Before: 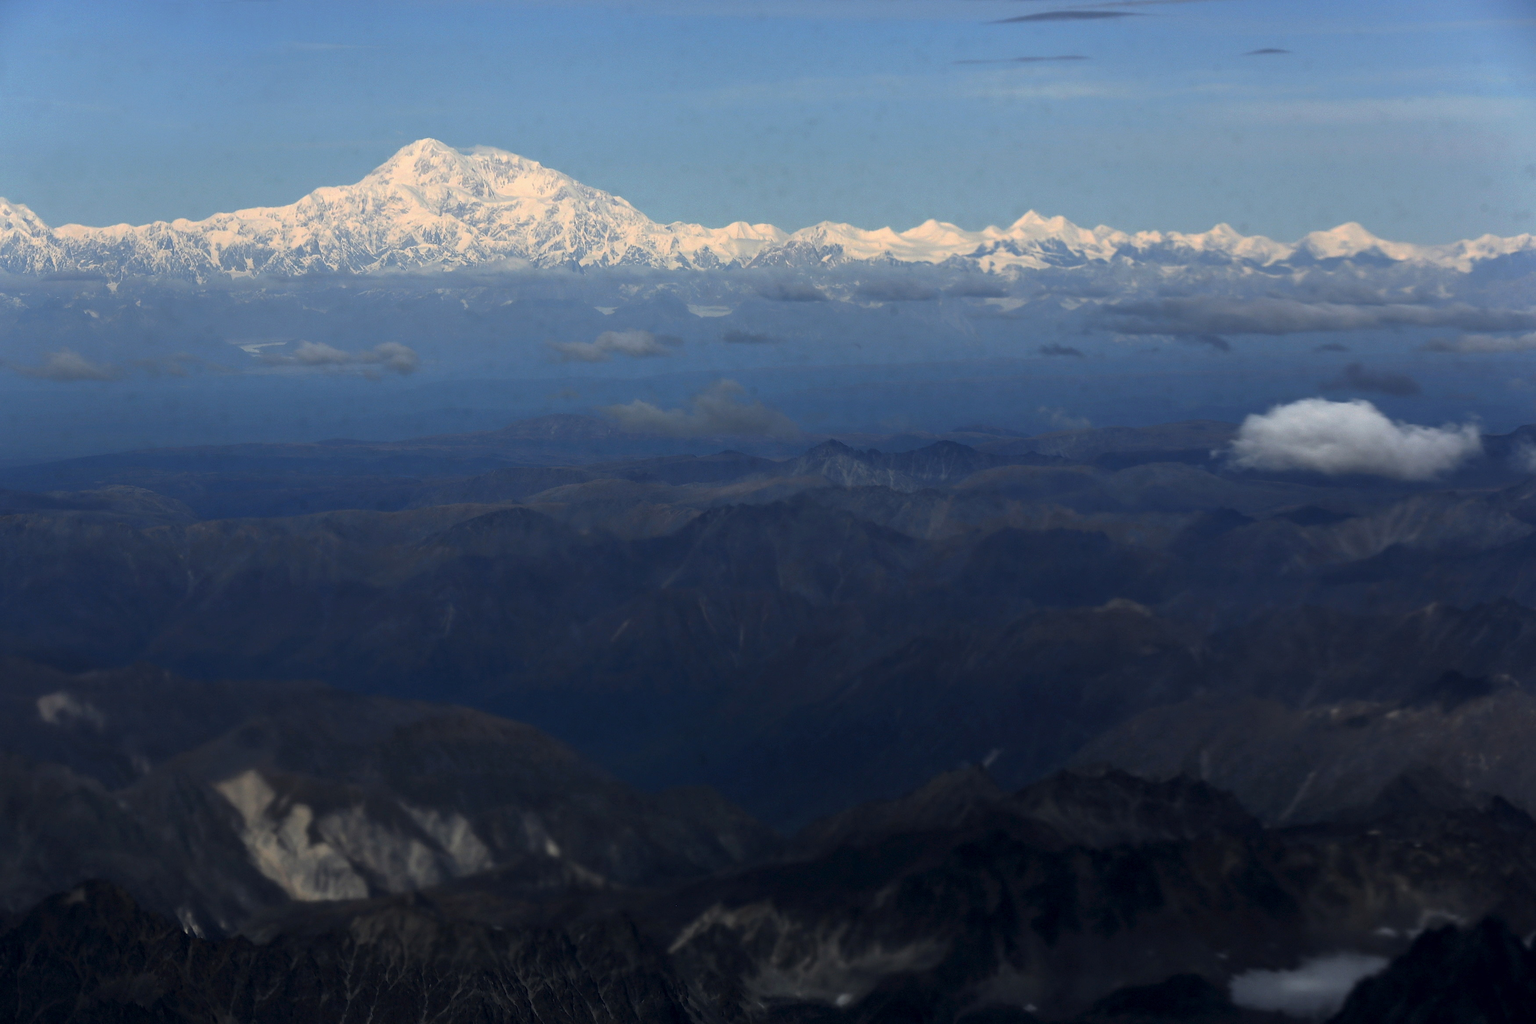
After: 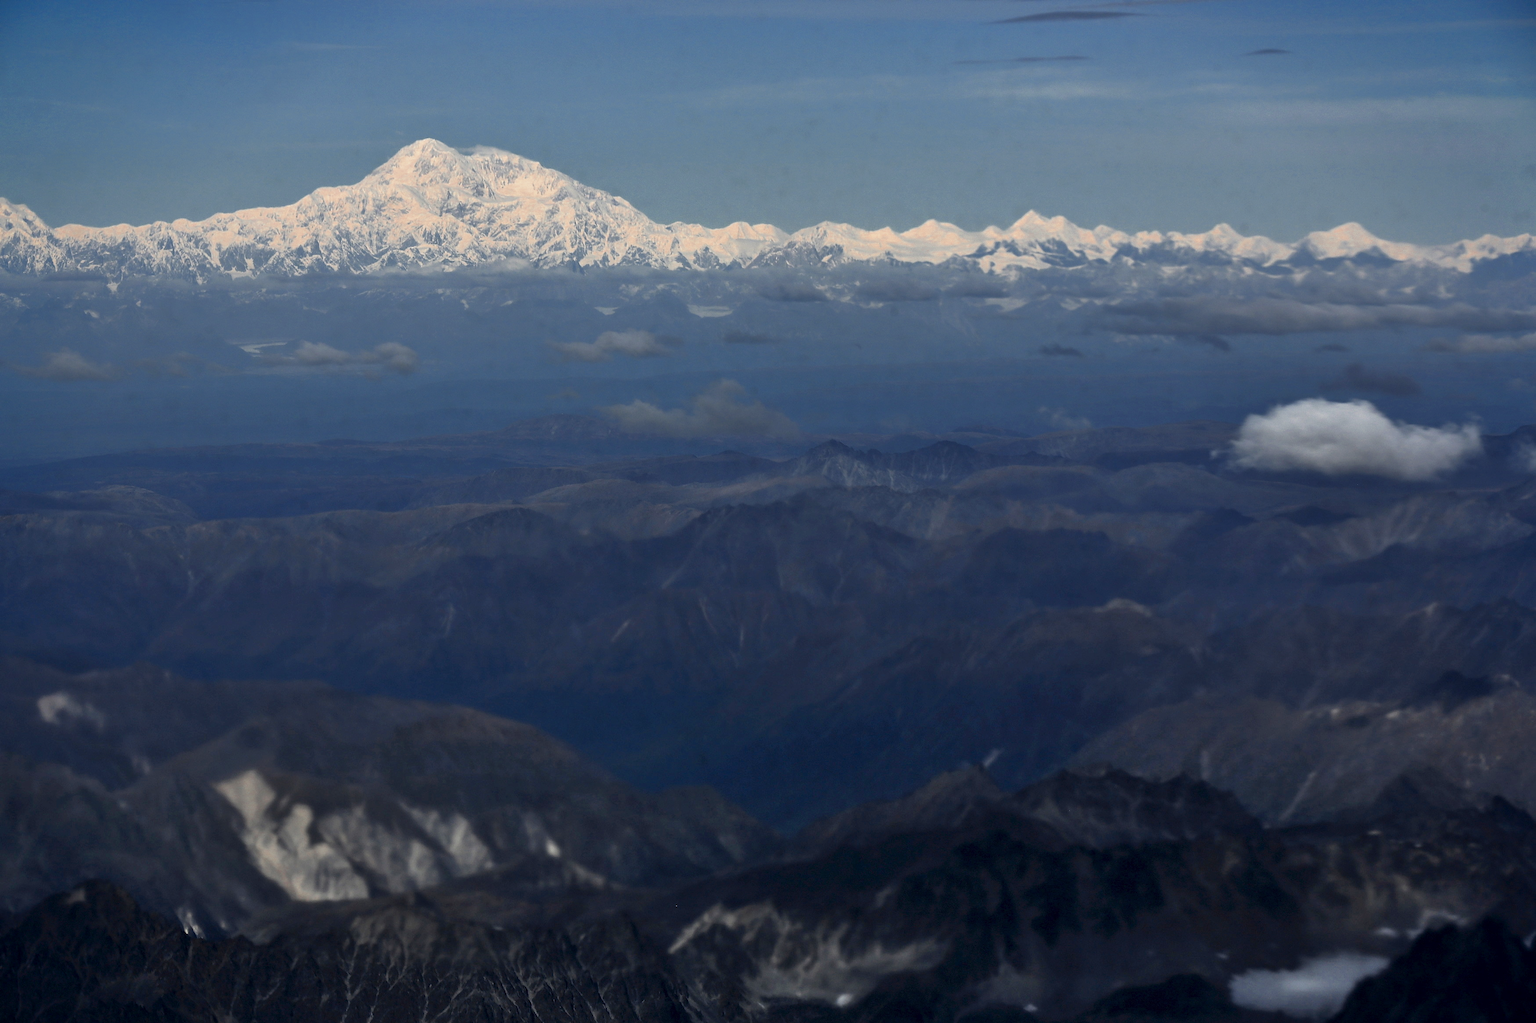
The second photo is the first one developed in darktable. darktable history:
shadows and highlights: shadows 49, highlights -41, soften with gaussian
color zones: curves: ch0 [(0, 0.5) (0.125, 0.4) (0.25, 0.5) (0.375, 0.4) (0.5, 0.4) (0.625, 0.35) (0.75, 0.35) (0.875, 0.5)]; ch1 [(0, 0.35) (0.125, 0.45) (0.25, 0.35) (0.375, 0.35) (0.5, 0.35) (0.625, 0.35) (0.75, 0.45) (0.875, 0.35)]; ch2 [(0, 0.6) (0.125, 0.5) (0.25, 0.5) (0.375, 0.6) (0.5, 0.6) (0.625, 0.5) (0.75, 0.5) (0.875, 0.5)]
tone equalizer: on, module defaults
vignetting: fall-off start 88.53%, fall-off radius 44.2%, saturation 0.376, width/height ratio 1.161
